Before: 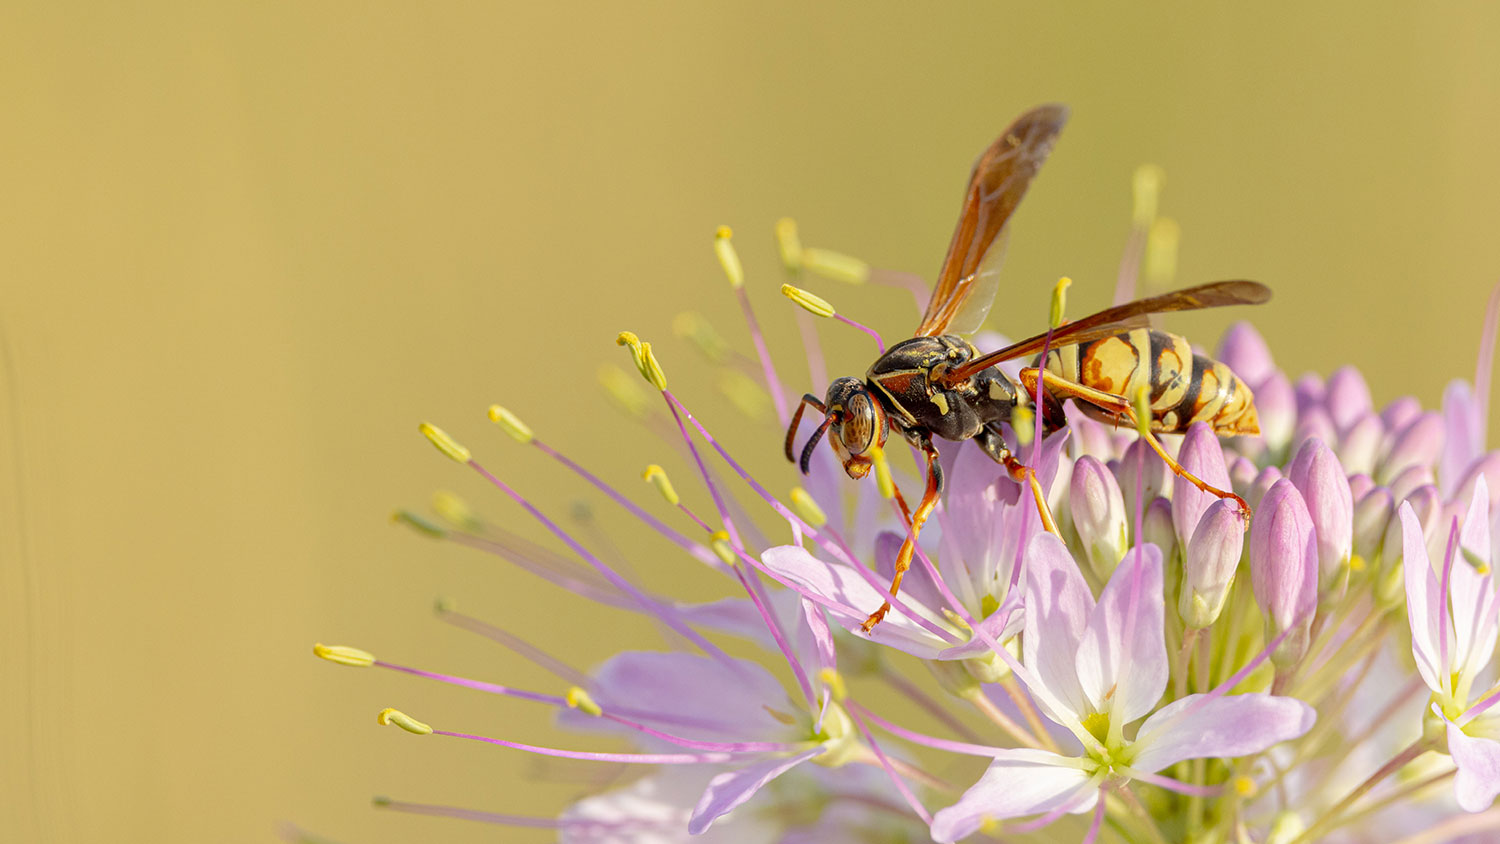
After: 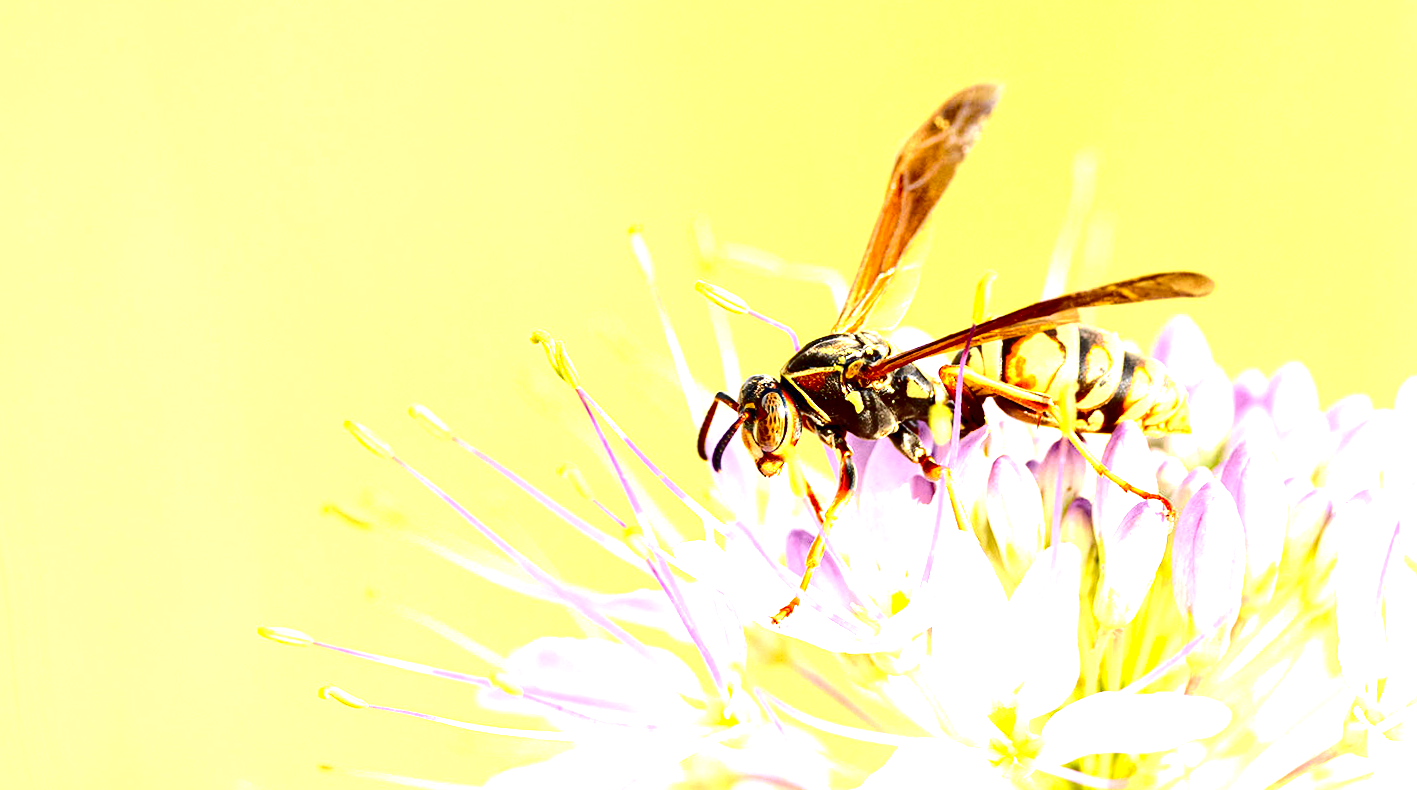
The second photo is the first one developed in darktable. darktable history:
rotate and perspective: rotation 0.062°, lens shift (vertical) 0.115, lens shift (horizontal) -0.133, crop left 0.047, crop right 0.94, crop top 0.061, crop bottom 0.94
contrast brightness saturation: brightness -0.52
exposure: black level correction 0, exposure 1.975 EV, compensate exposure bias true, compensate highlight preservation false
tone curve: curves: ch0 [(0.017, 0) (0.107, 0.071) (0.295, 0.264) (0.447, 0.507) (0.54, 0.618) (0.733, 0.791) (0.879, 0.898) (1, 0.97)]; ch1 [(0, 0) (0.393, 0.415) (0.447, 0.448) (0.485, 0.497) (0.523, 0.515) (0.544, 0.55) (0.59, 0.609) (0.686, 0.686) (1, 1)]; ch2 [(0, 0) (0.369, 0.388) (0.449, 0.431) (0.499, 0.5) (0.521, 0.505) (0.53, 0.538) (0.579, 0.601) (0.669, 0.733) (1, 1)], color space Lab, independent channels, preserve colors none
